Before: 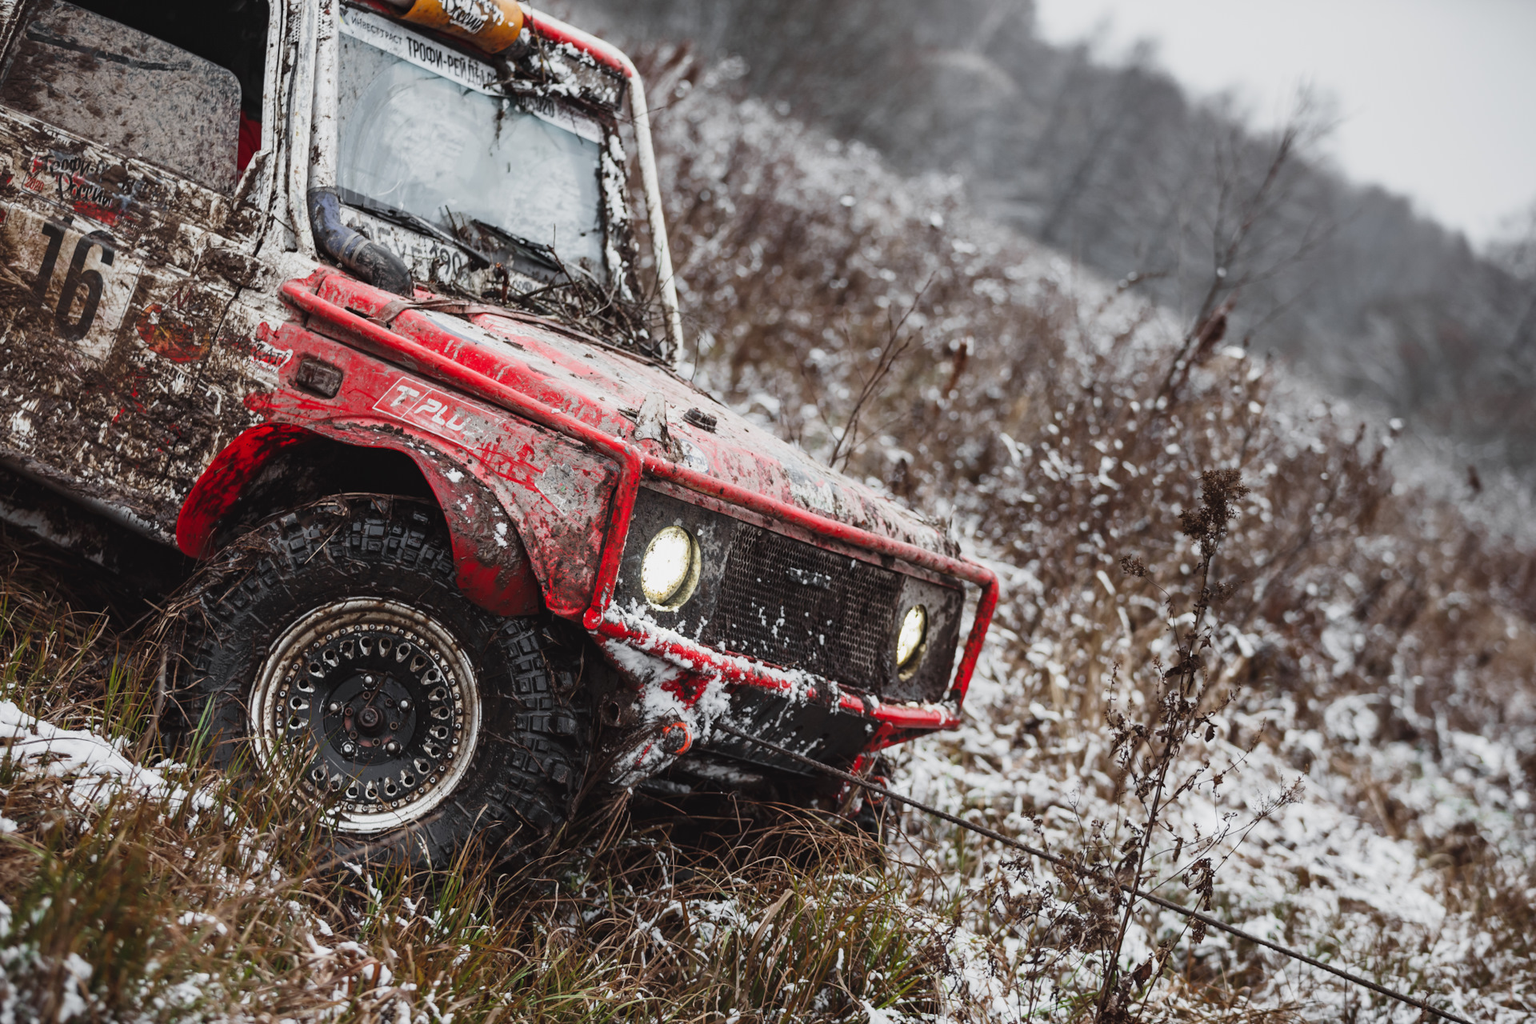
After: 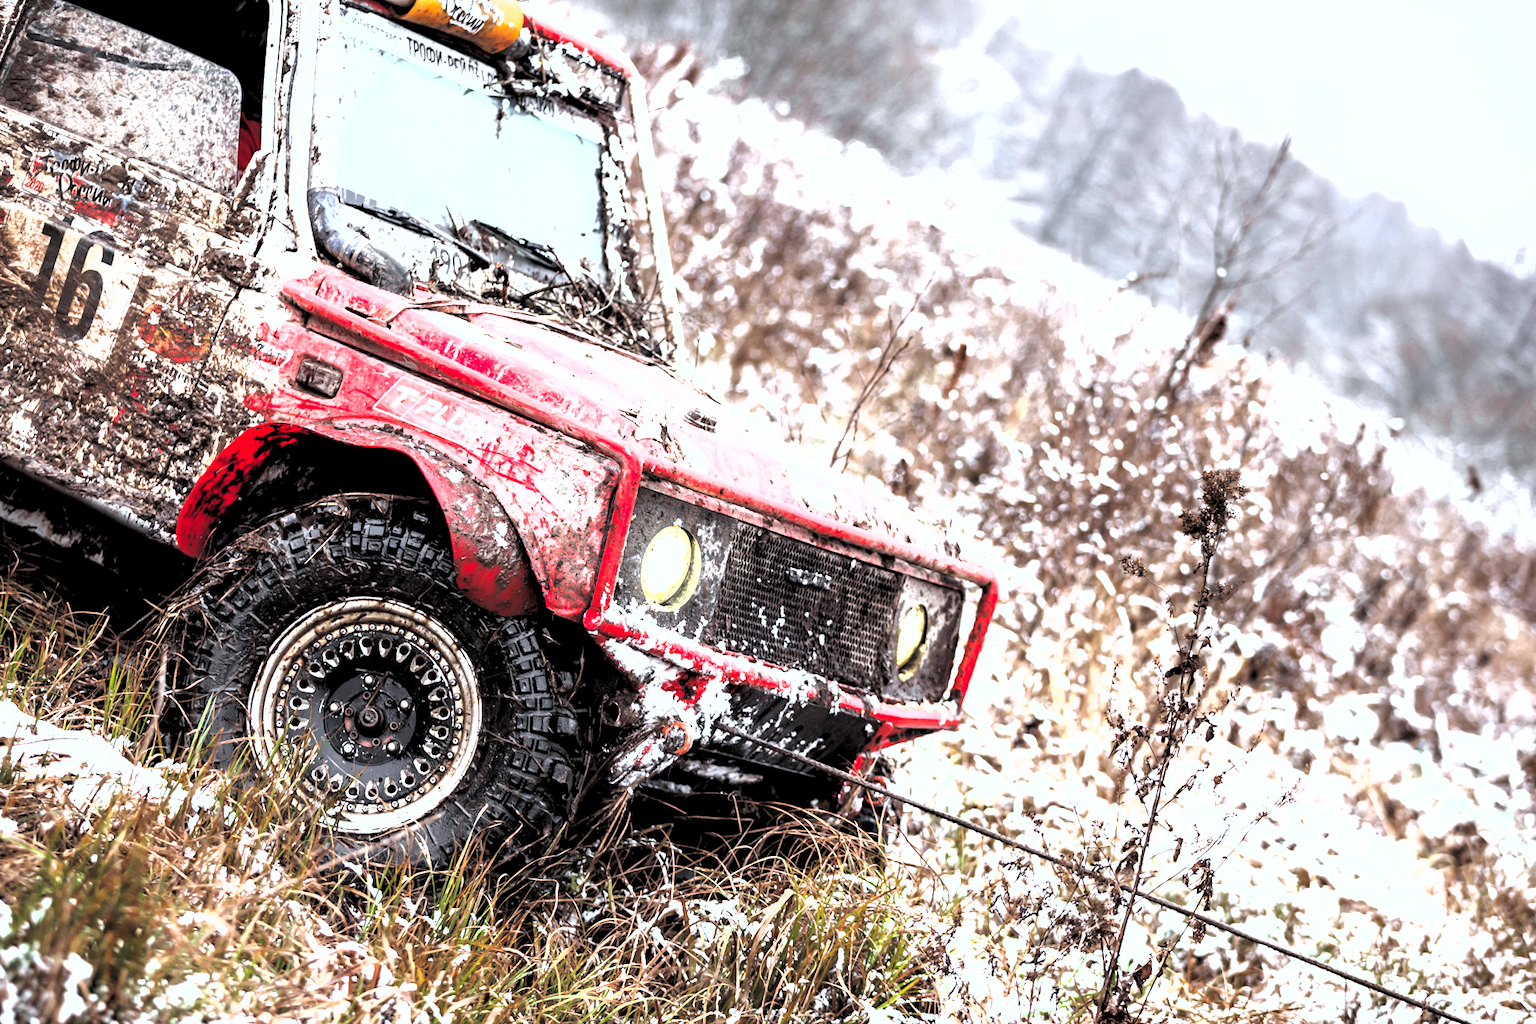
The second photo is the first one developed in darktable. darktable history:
white balance: red 0.983, blue 1.036
shadows and highlights: radius 125.46, shadows 21.19, highlights -21.19, low approximation 0.01
rgb levels: levels [[0.034, 0.472, 0.904], [0, 0.5, 1], [0, 0.5, 1]]
exposure: black level correction 0.001, exposure 2 EV, compensate highlight preservation false
